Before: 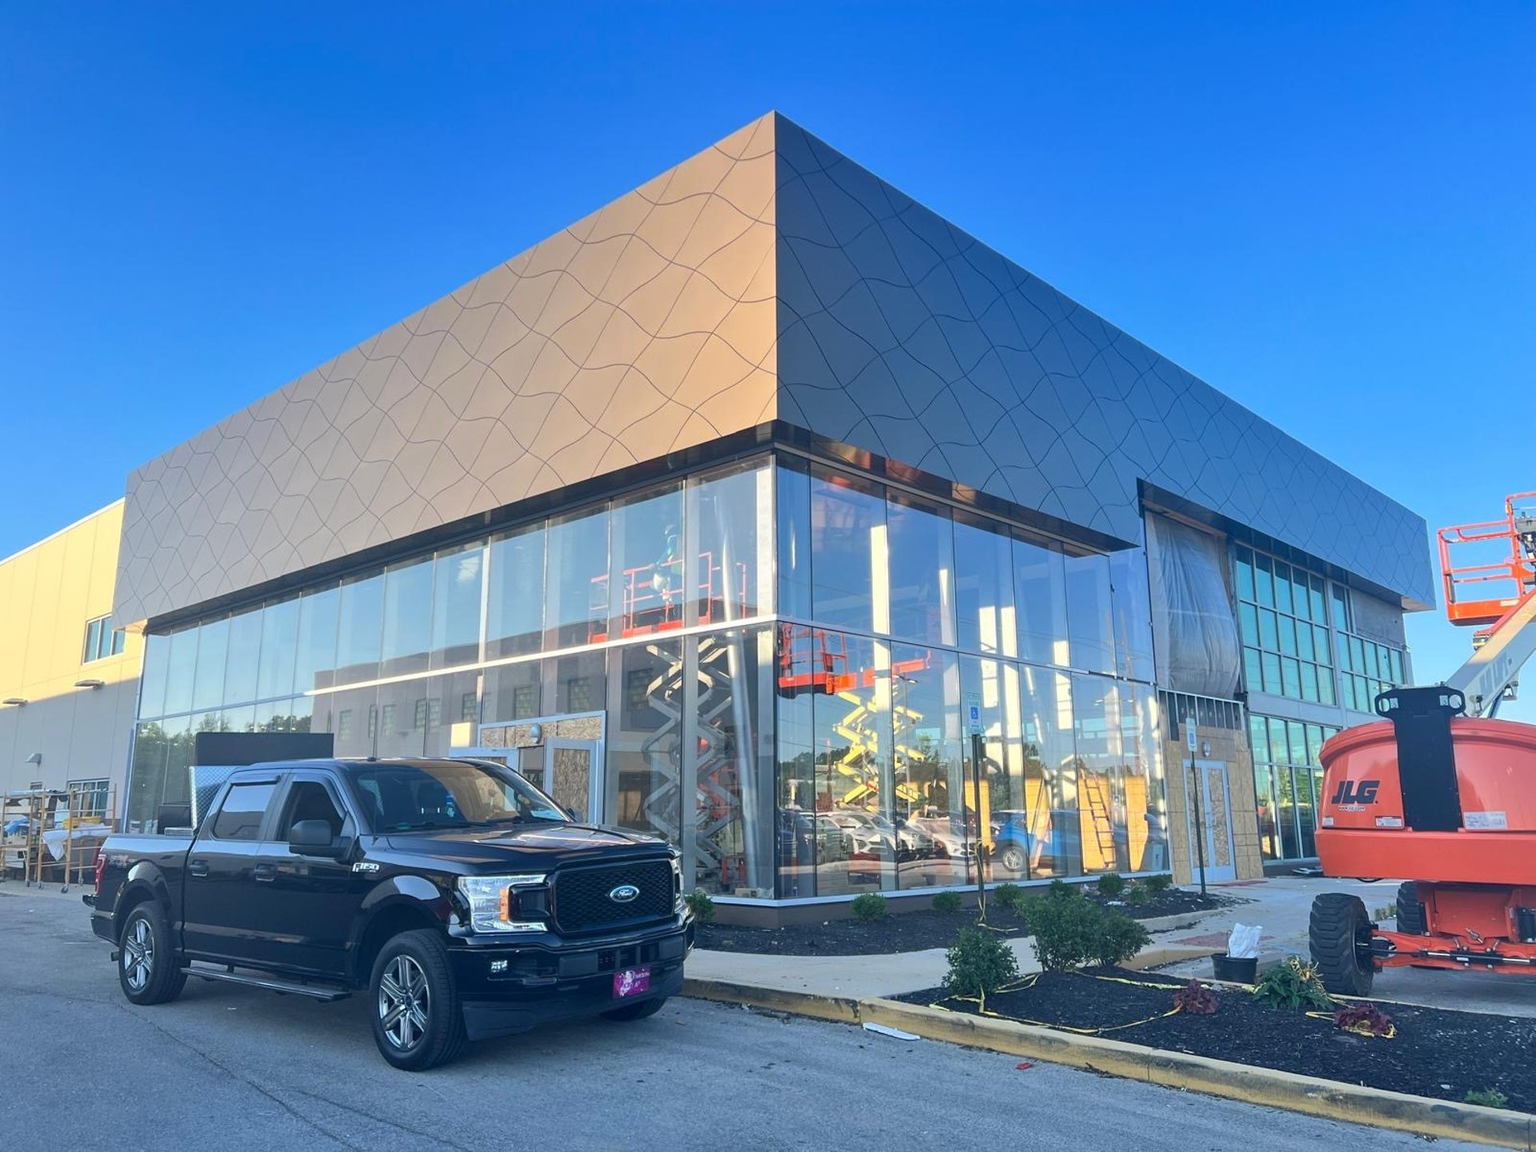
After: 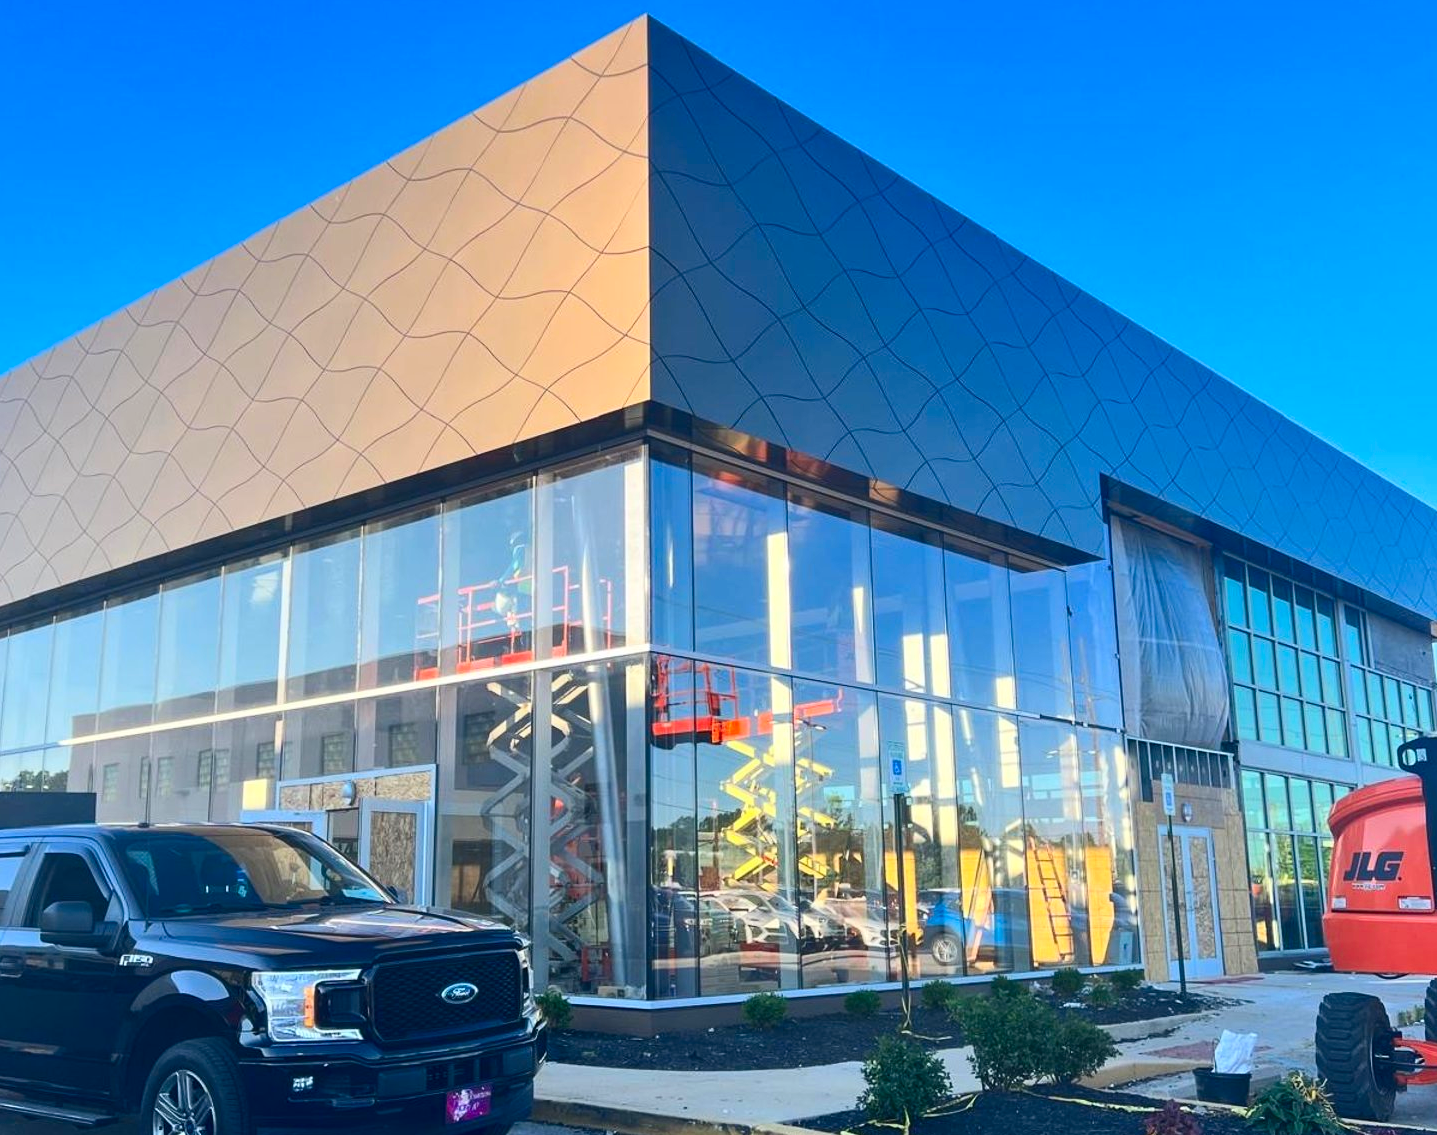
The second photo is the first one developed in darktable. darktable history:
crop: left 16.768%, top 8.653%, right 8.362%, bottom 12.485%
contrast brightness saturation: contrast 0.18, saturation 0.3
